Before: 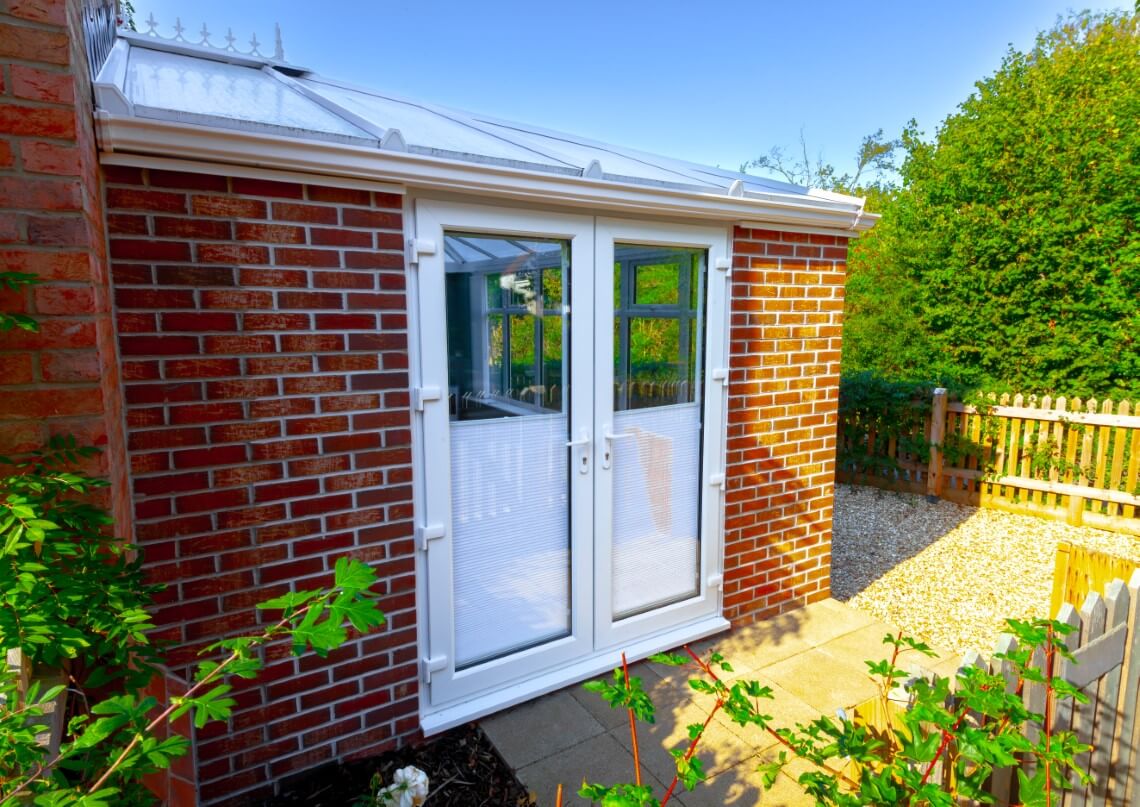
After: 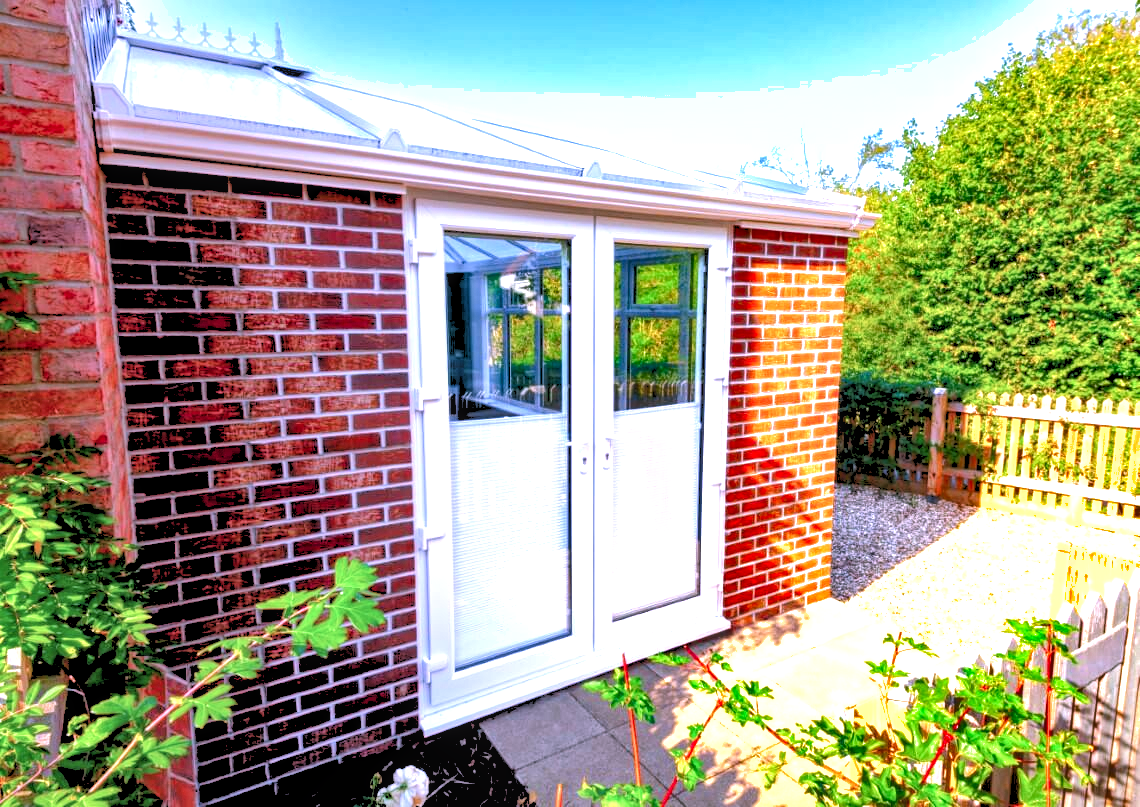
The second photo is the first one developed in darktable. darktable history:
exposure: exposure 0.943 EV, compensate highlight preservation false
local contrast: highlights 99%, shadows 86%, detail 160%, midtone range 0.2
rgb levels: levels [[0.027, 0.429, 0.996], [0, 0.5, 1], [0, 0.5, 1]]
color correction: highlights a* 15.46, highlights b* -20.56
shadows and highlights: shadows 53, soften with gaussian
